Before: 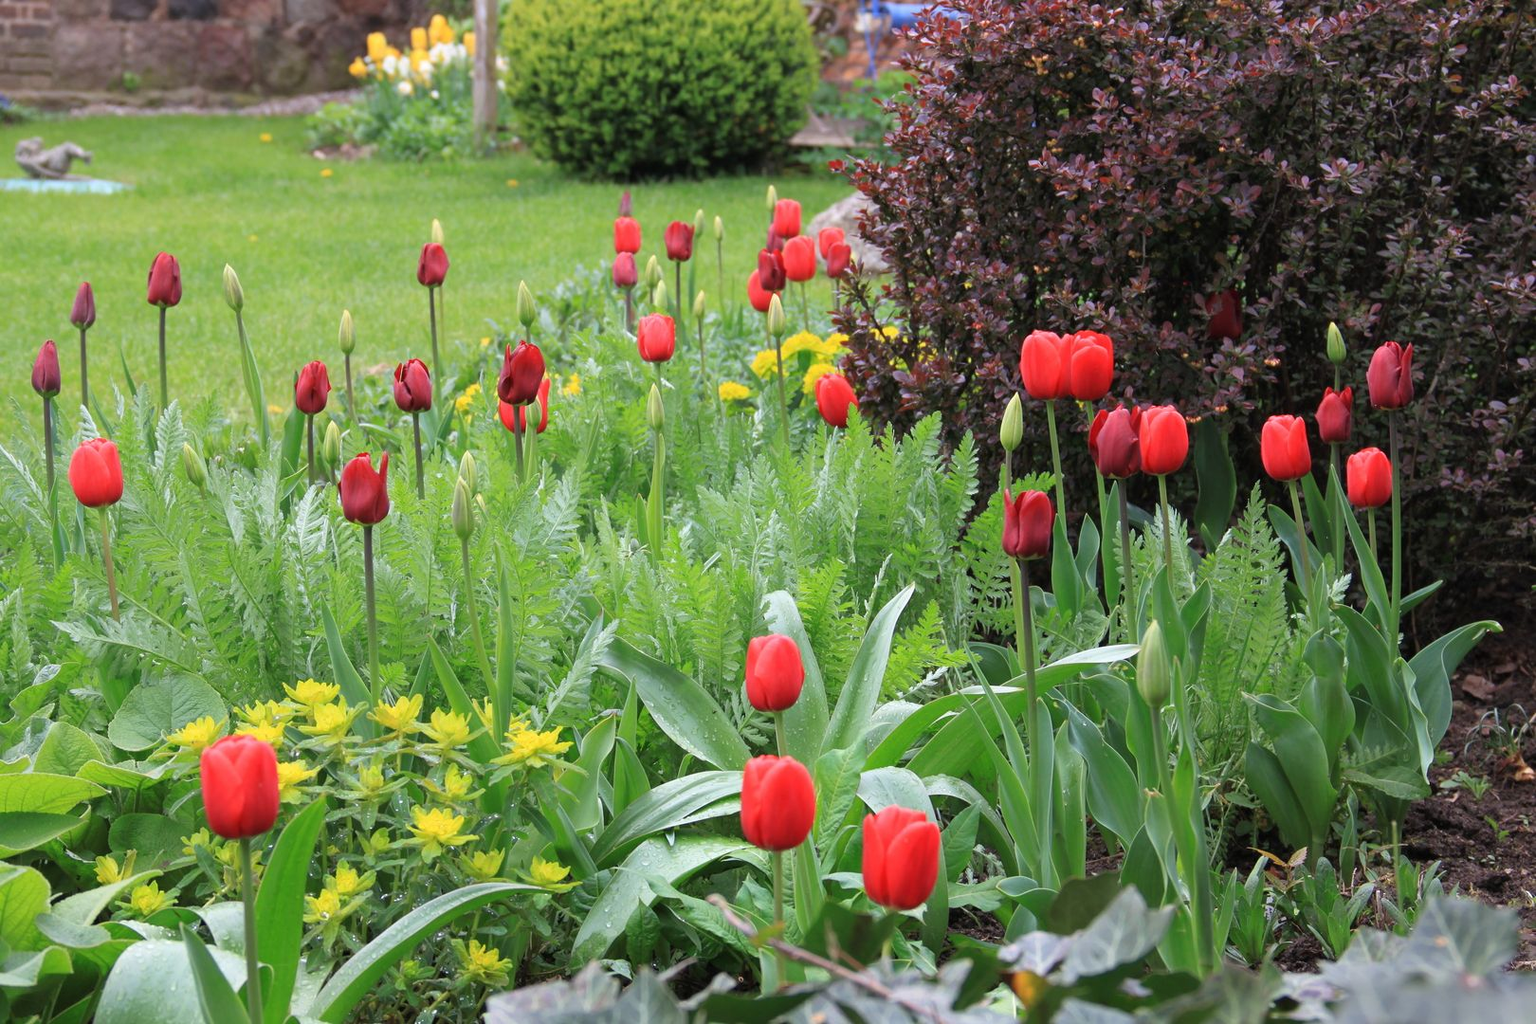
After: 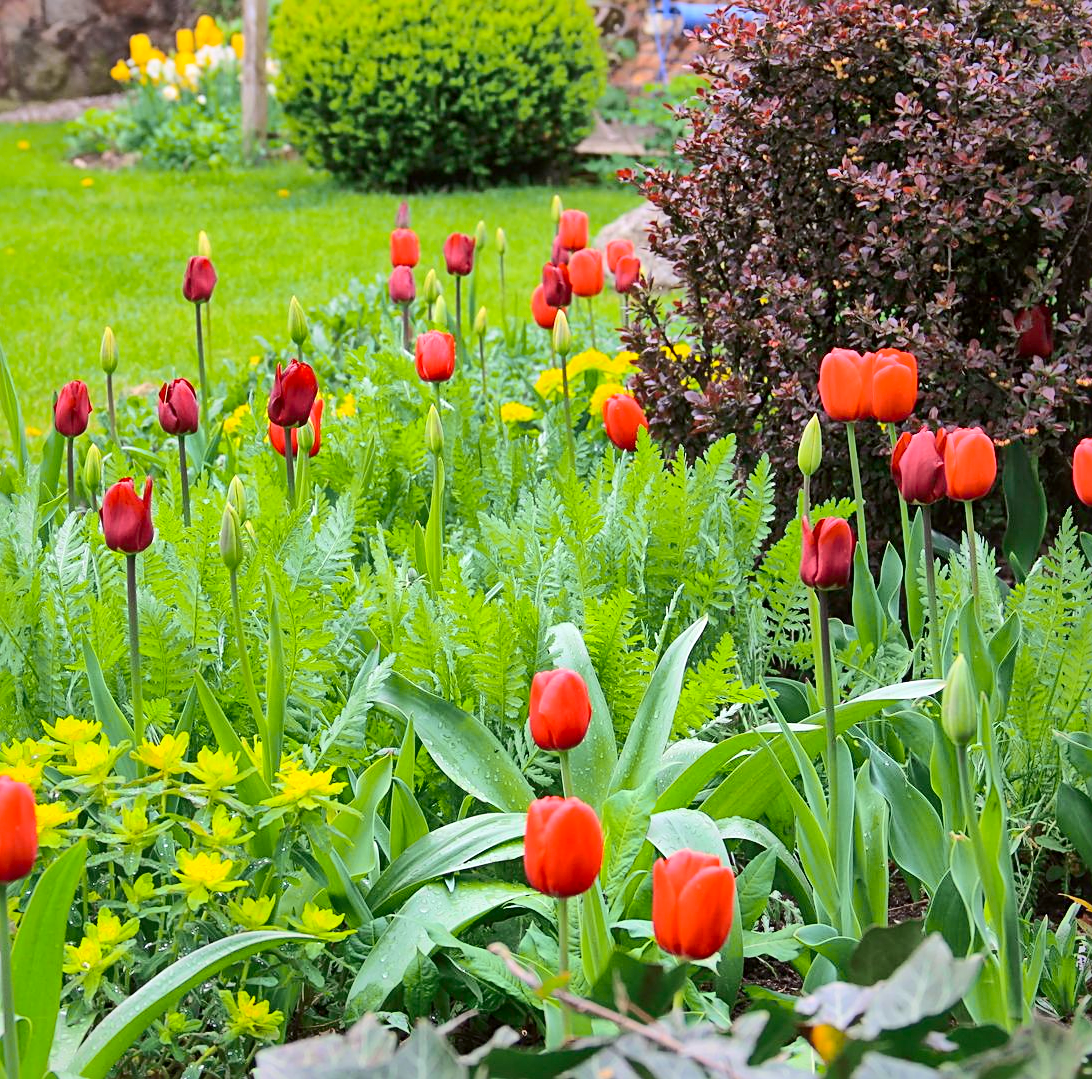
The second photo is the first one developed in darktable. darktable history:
shadows and highlights: on, module defaults
crop and rotate: left 15.892%, right 16.695%
sharpen: on, module defaults
tone curve: curves: ch0 [(0, 0.011) (0.104, 0.085) (0.236, 0.234) (0.398, 0.507) (0.472, 0.62) (0.641, 0.773) (0.835, 0.883) (1, 0.961)]; ch1 [(0, 0) (0.353, 0.344) (0.43, 0.401) (0.479, 0.476) (0.502, 0.504) (0.54, 0.542) (0.602, 0.613) (0.638, 0.668) (0.693, 0.727) (1, 1)]; ch2 [(0, 0) (0.34, 0.314) (0.434, 0.43) (0.5, 0.506) (0.528, 0.534) (0.55, 0.567) (0.595, 0.613) (0.644, 0.729) (1, 1)], color space Lab, independent channels, preserve colors none
local contrast: mode bilateral grid, contrast 20, coarseness 50, detail 149%, midtone range 0.2
